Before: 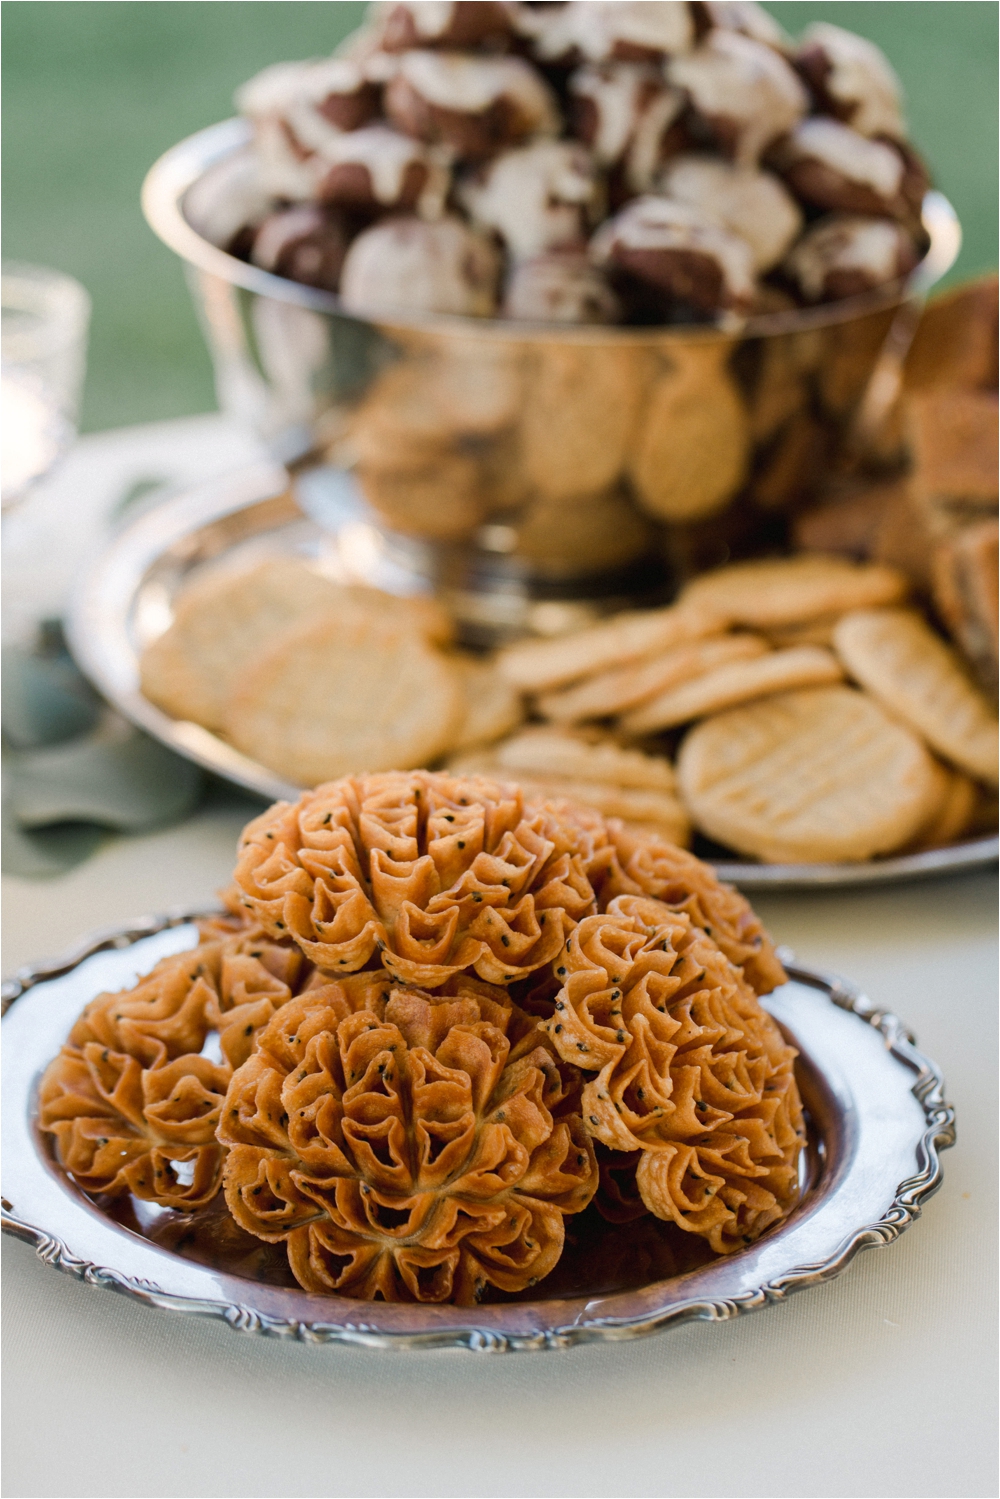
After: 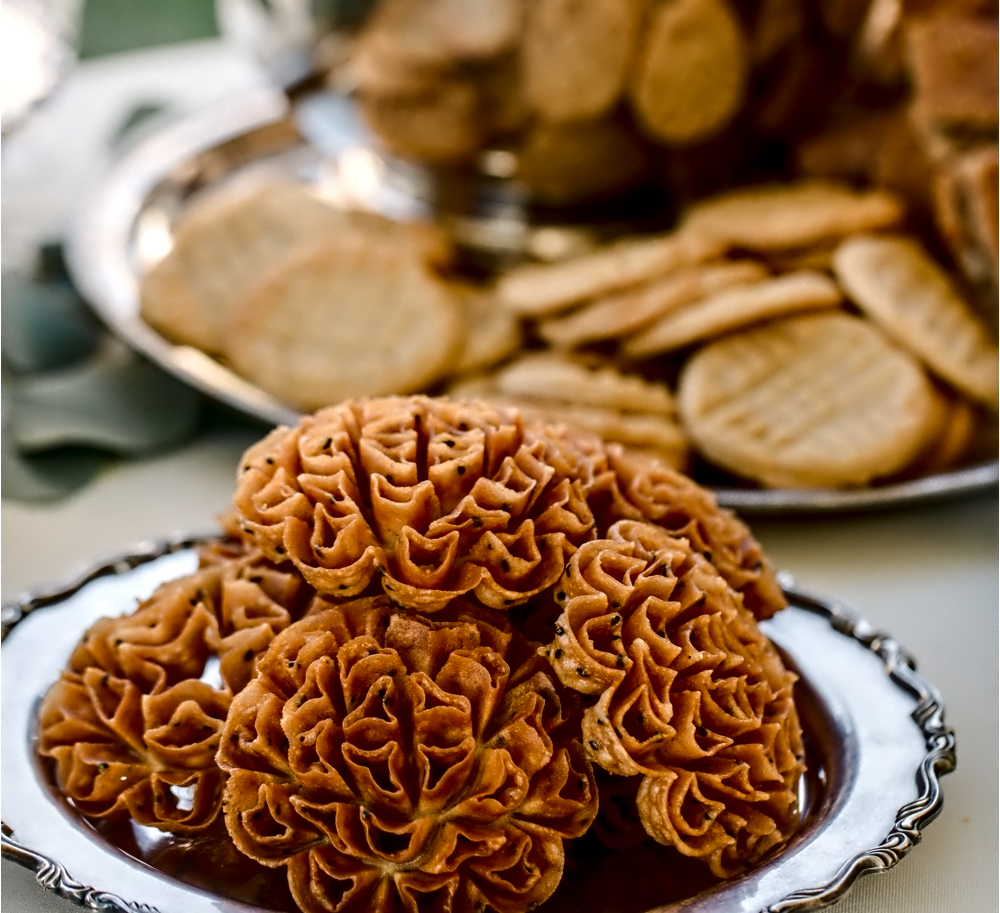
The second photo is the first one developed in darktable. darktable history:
contrast brightness saturation: contrast 0.132, brightness -0.234, saturation 0.144
crop and rotate: top 25.036%, bottom 13.998%
local contrast: on, module defaults
contrast equalizer: y [[0.5, 0.542, 0.583, 0.625, 0.667, 0.708], [0.5 ×6], [0.5 ×6], [0, 0.033, 0.067, 0.1, 0.133, 0.167], [0, 0.05, 0.1, 0.15, 0.2, 0.25]], mix 0.749
